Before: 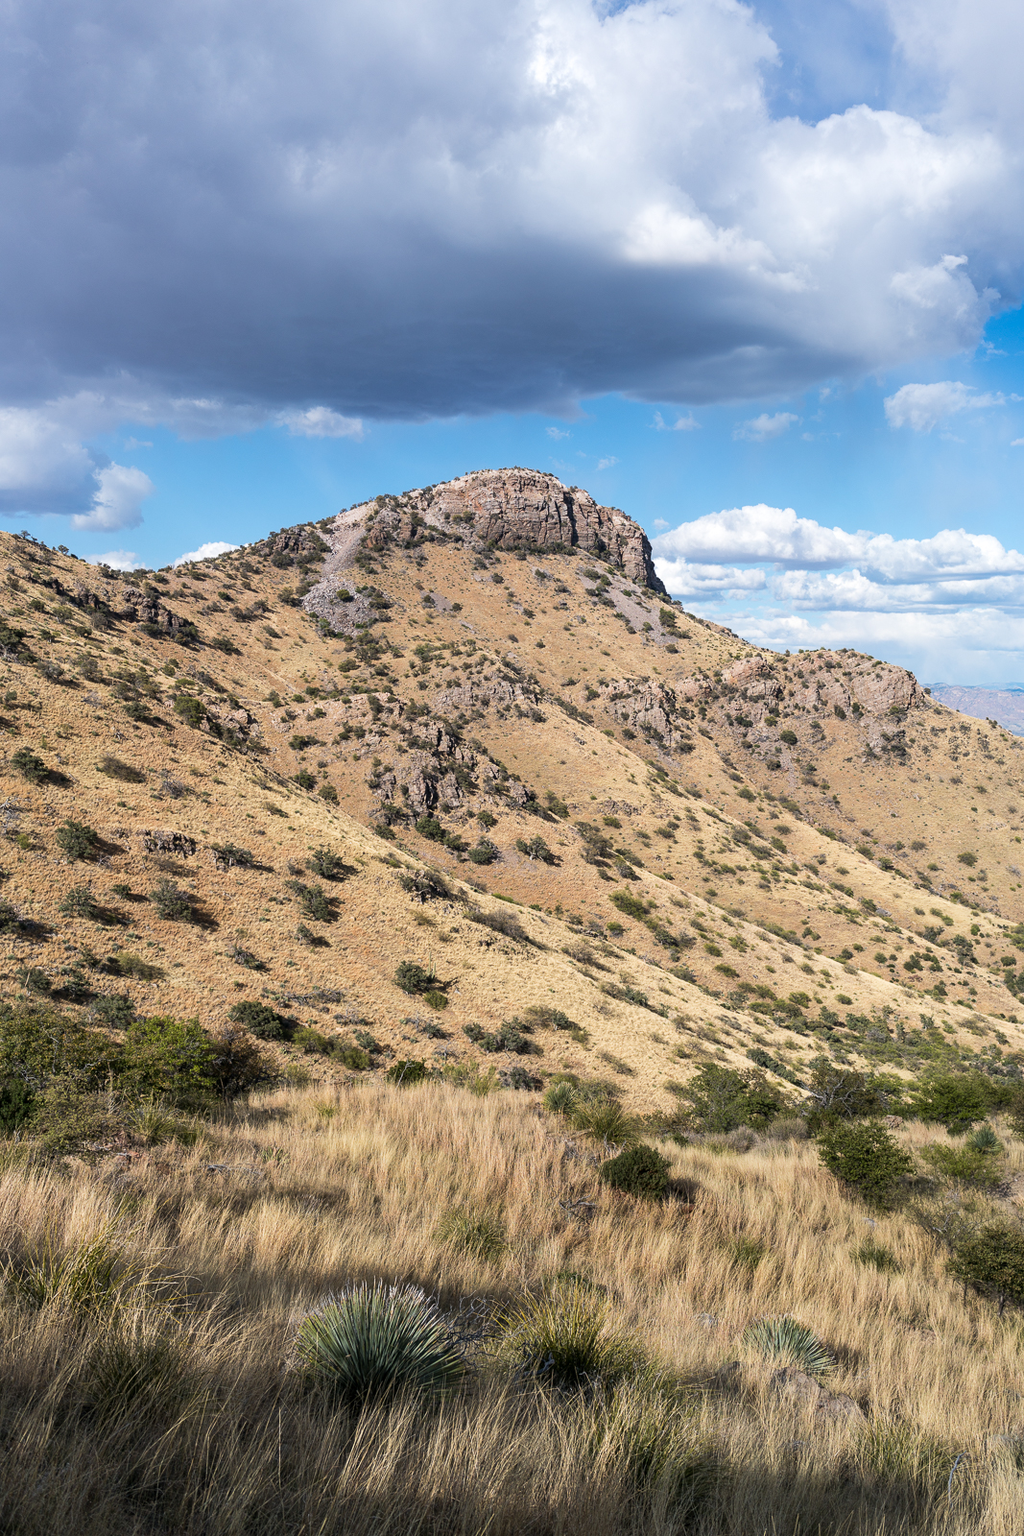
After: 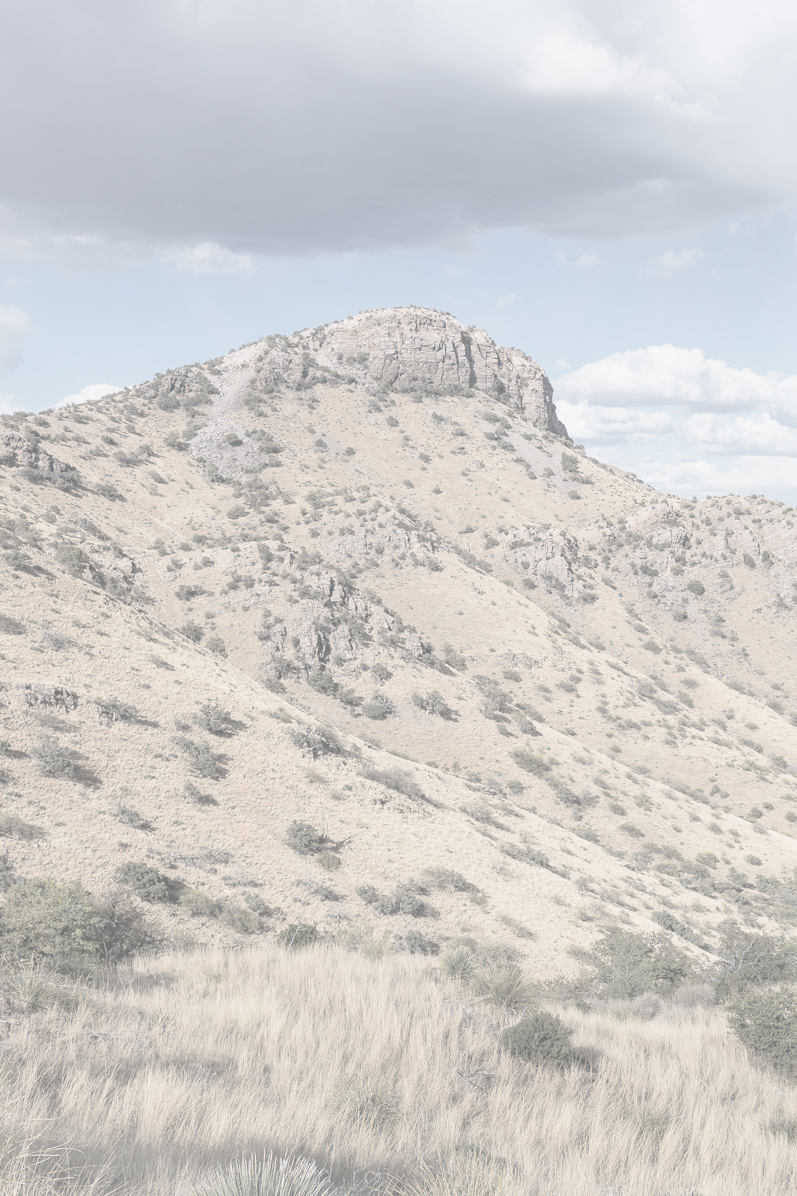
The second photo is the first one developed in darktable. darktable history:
contrast brightness saturation: contrast -0.32, brightness 0.75, saturation -0.78
exposure: black level correction 0.001, exposure 0.5 EV, compensate exposure bias true, compensate highlight preservation false
crop and rotate: left 11.831%, top 11.346%, right 13.429%, bottom 13.899%
